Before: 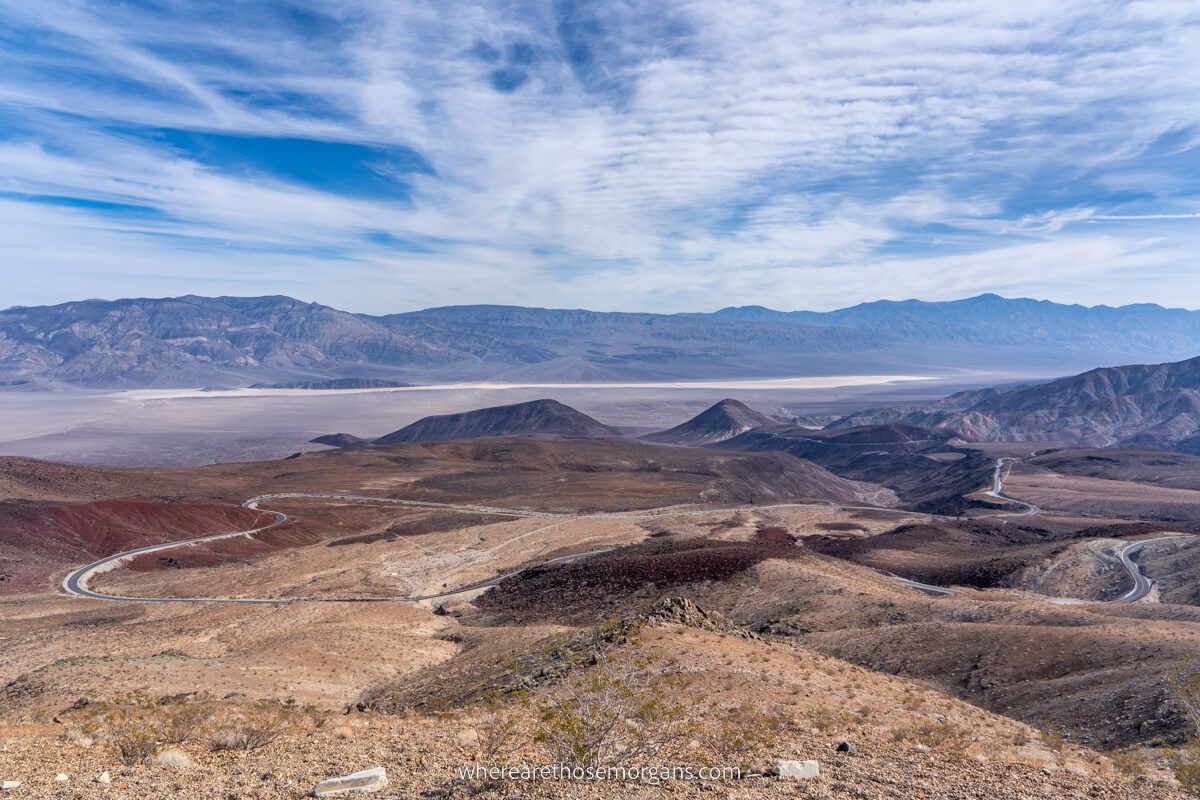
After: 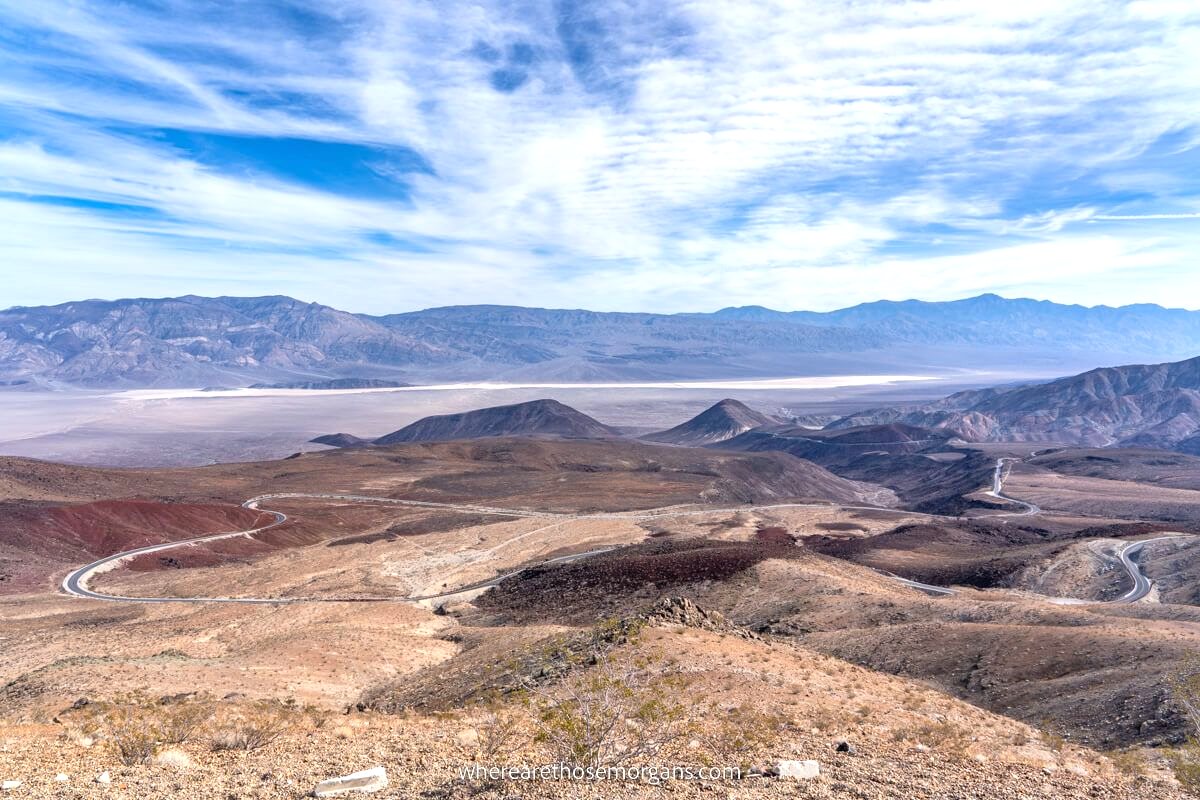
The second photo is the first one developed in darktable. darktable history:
exposure: black level correction 0, exposure 0.596 EV, compensate exposure bias true, compensate highlight preservation false
